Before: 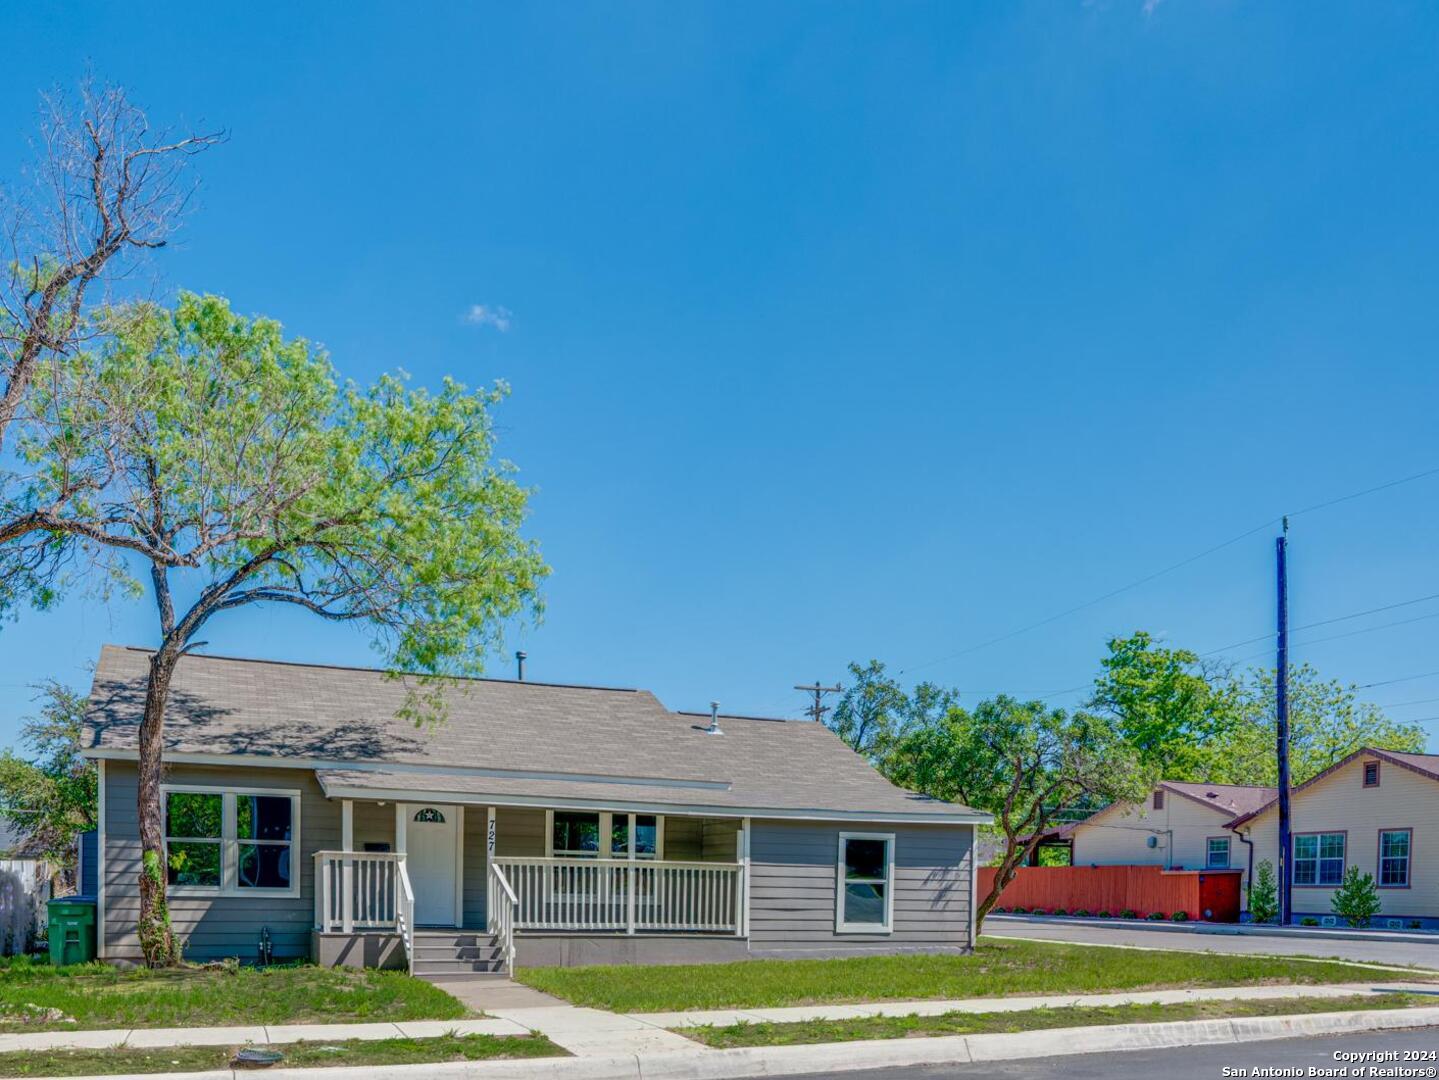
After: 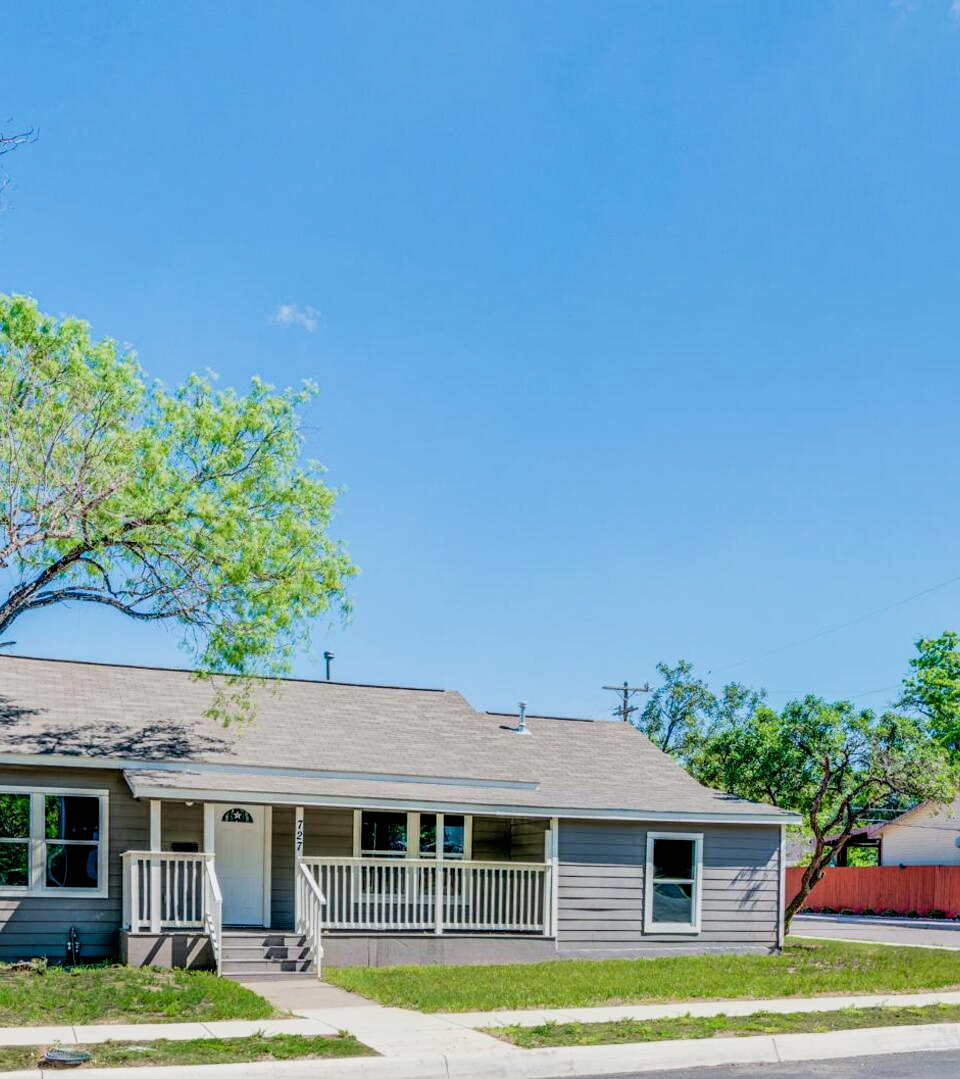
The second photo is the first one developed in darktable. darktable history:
exposure: exposure 0.511 EV, compensate exposure bias true, compensate highlight preservation false
crop and rotate: left 13.378%, right 19.882%
filmic rgb: black relative exposure -5.04 EV, white relative exposure 3.96 EV, hardness 2.88, contrast 1.3, highlights saturation mix -29.49%
